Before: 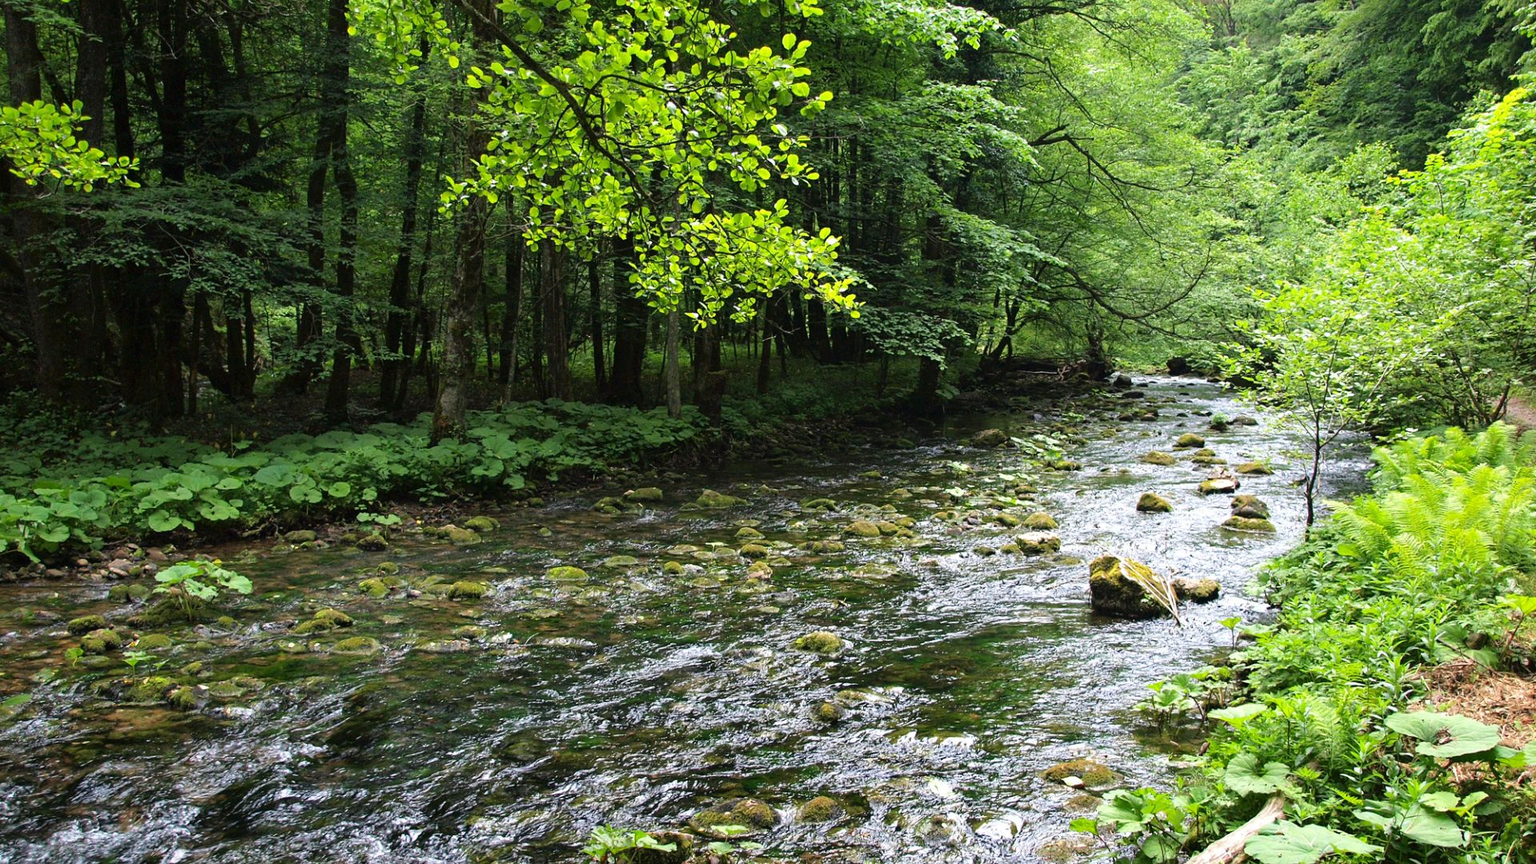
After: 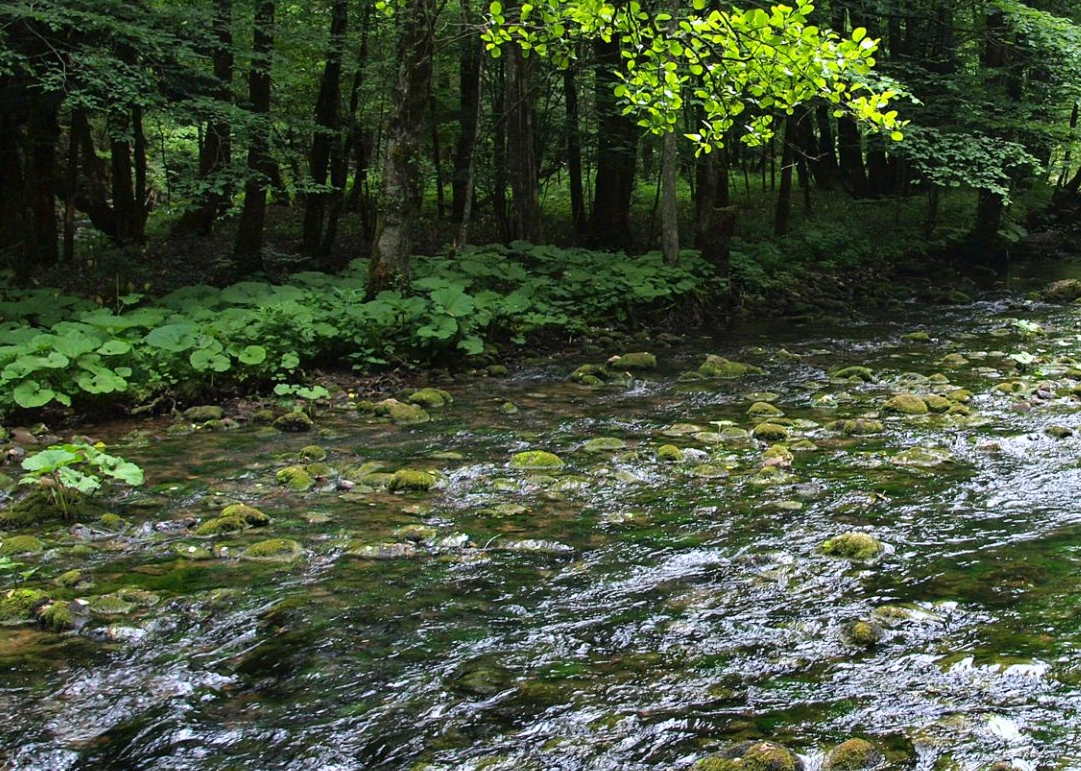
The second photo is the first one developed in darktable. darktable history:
crop: left 8.966%, top 23.852%, right 34.699%, bottom 4.703%
white balance: red 0.976, blue 1.04
